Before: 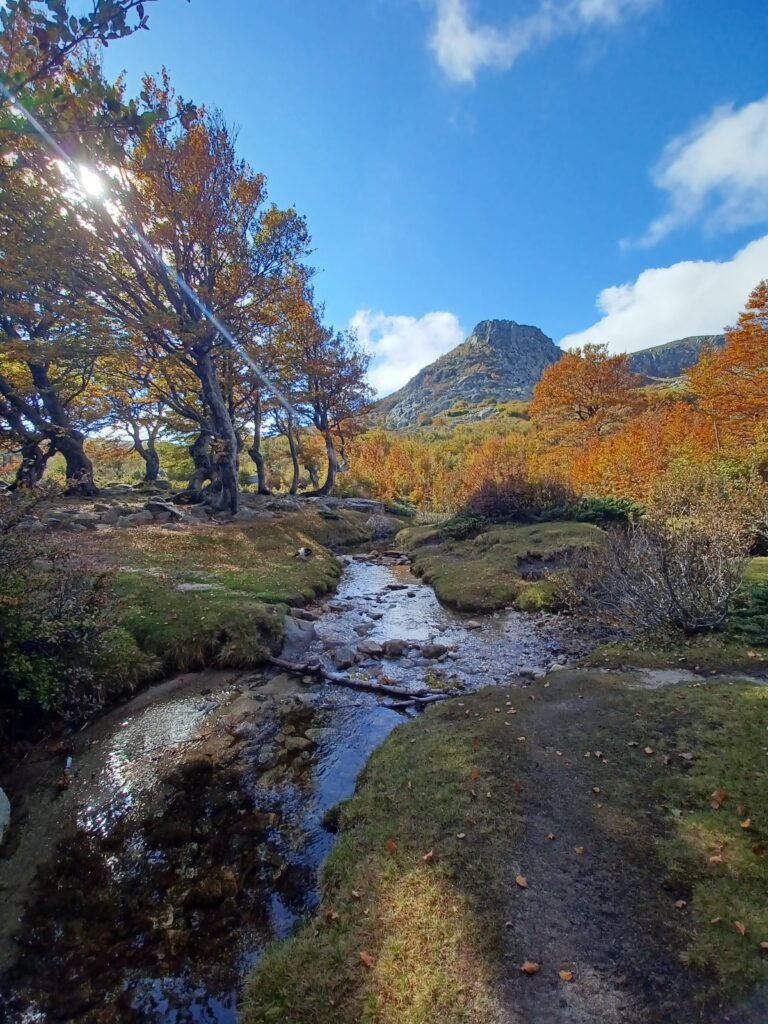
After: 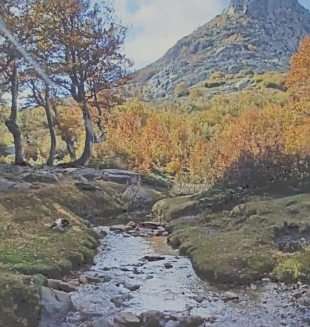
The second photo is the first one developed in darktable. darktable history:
filmic rgb: black relative exposure -6.98 EV, white relative exposure 5.63 EV, hardness 2.86
shadows and highlights: shadows 25, highlights -25
sharpen: on, module defaults
crop: left 31.751%, top 32.172%, right 27.8%, bottom 35.83%
color correction: highlights b* 3
tone curve: curves: ch0 [(0, 0) (0.003, 0.278) (0.011, 0.282) (0.025, 0.282) (0.044, 0.29) (0.069, 0.295) (0.1, 0.306) (0.136, 0.316) (0.177, 0.33) (0.224, 0.358) (0.277, 0.403) (0.335, 0.451) (0.399, 0.505) (0.468, 0.558) (0.543, 0.611) (0.623, 0.679) (0.709, 0.751) (0.801, 0.815) (0.898, 0.863) (1, 1)], preserve colors none
